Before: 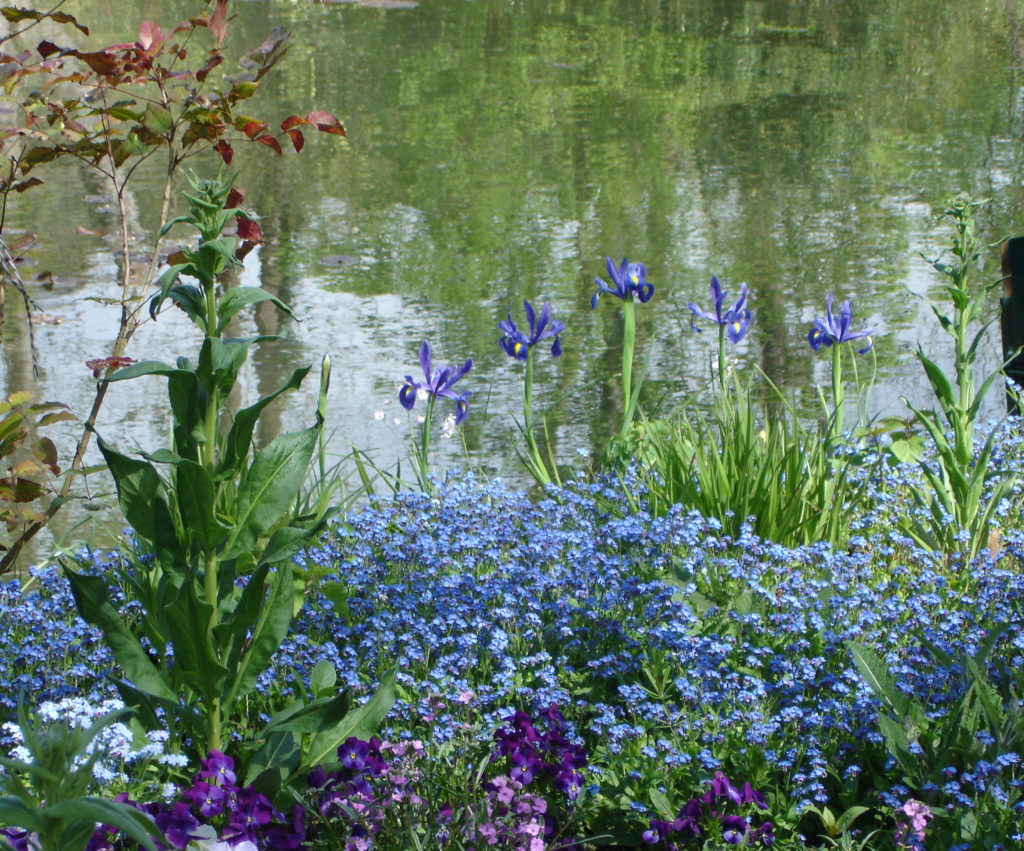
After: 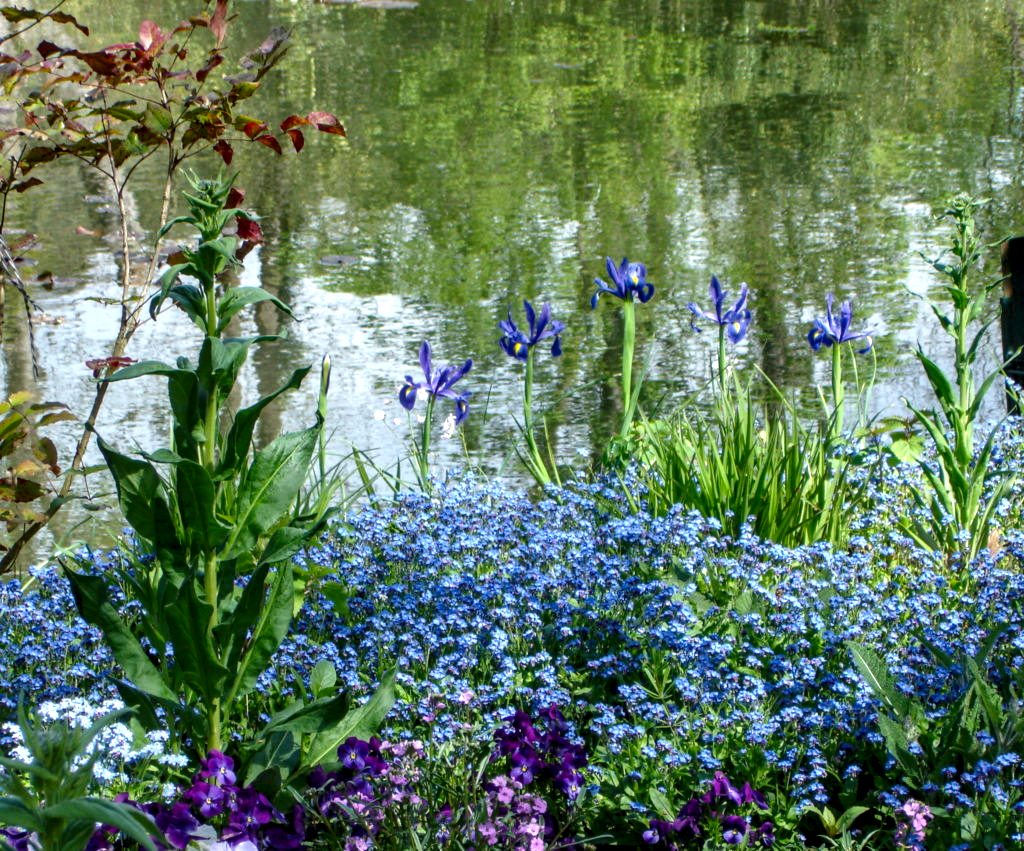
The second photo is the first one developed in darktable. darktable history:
local contrast: detail 154%
color balance: contrast 6.48%, output saturation 113.3%
